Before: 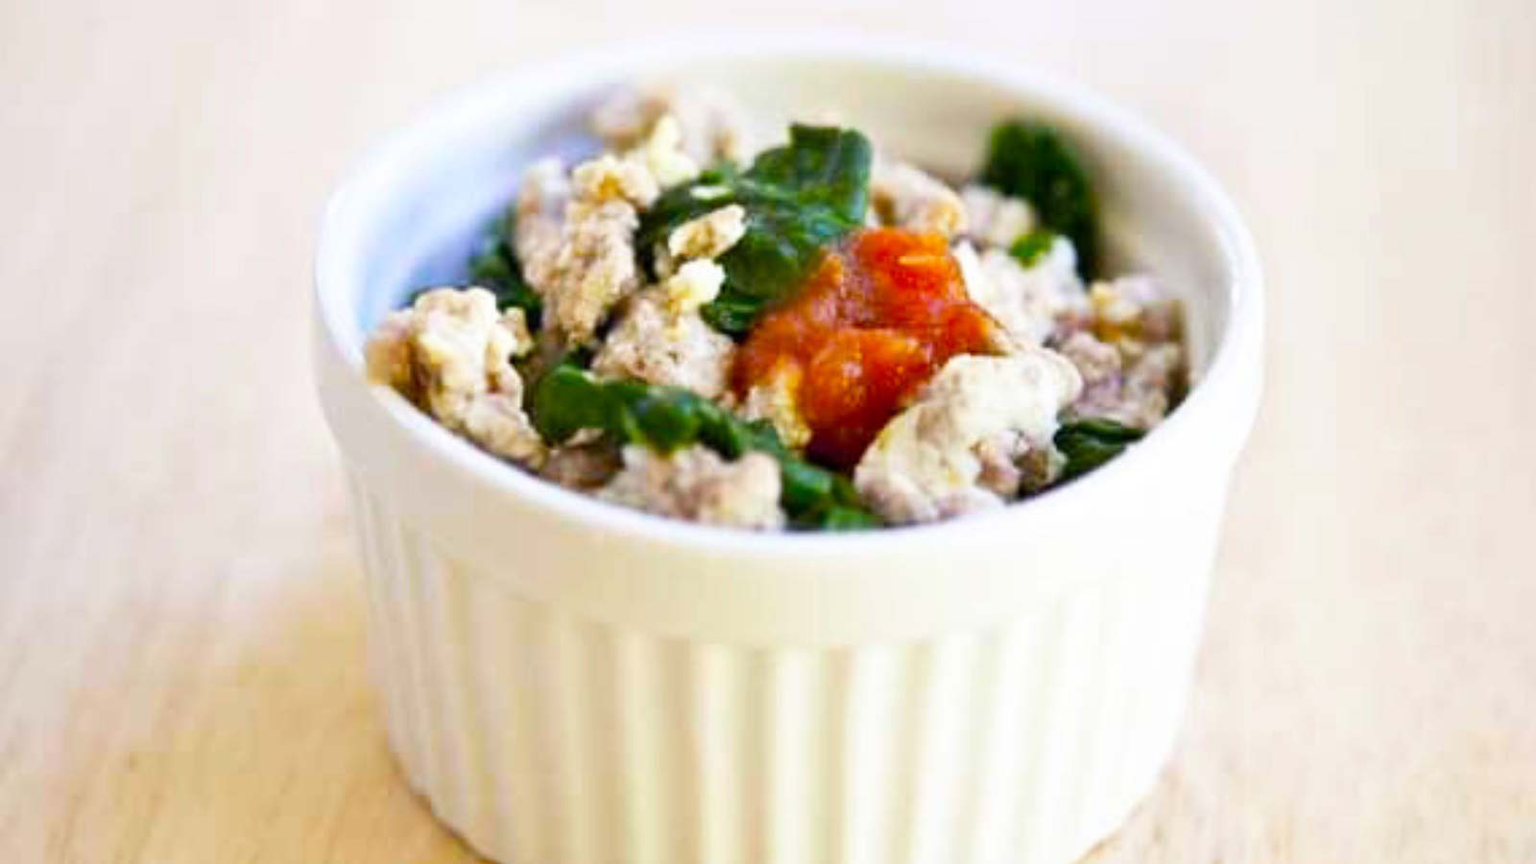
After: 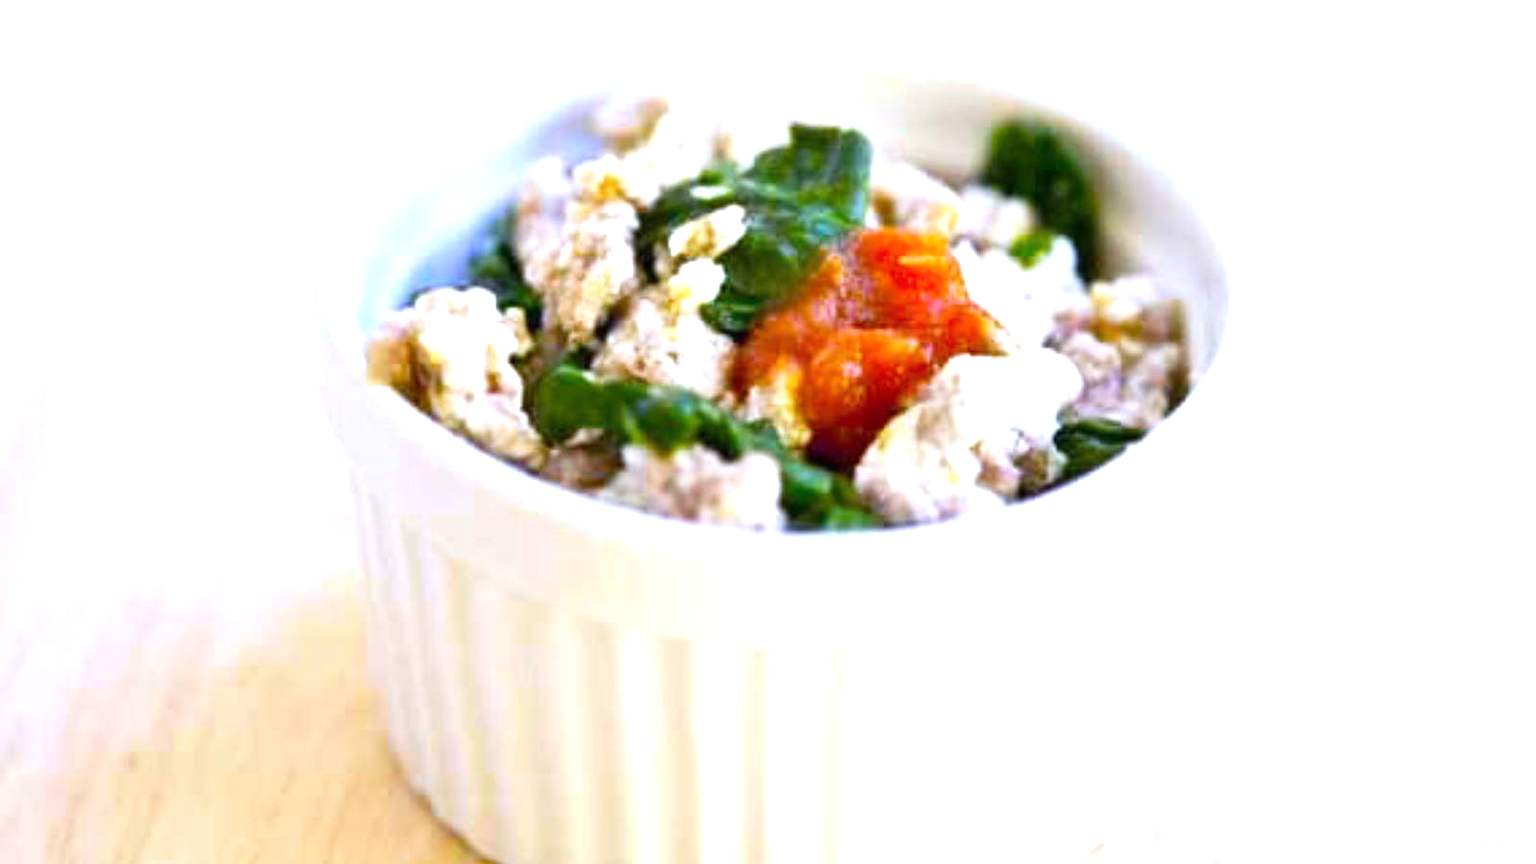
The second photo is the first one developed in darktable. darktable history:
white balance: red 0.967, blue 1.119, emerald 0.756
exposure: exposure 0.6 EV, compensate highlight preservation false
